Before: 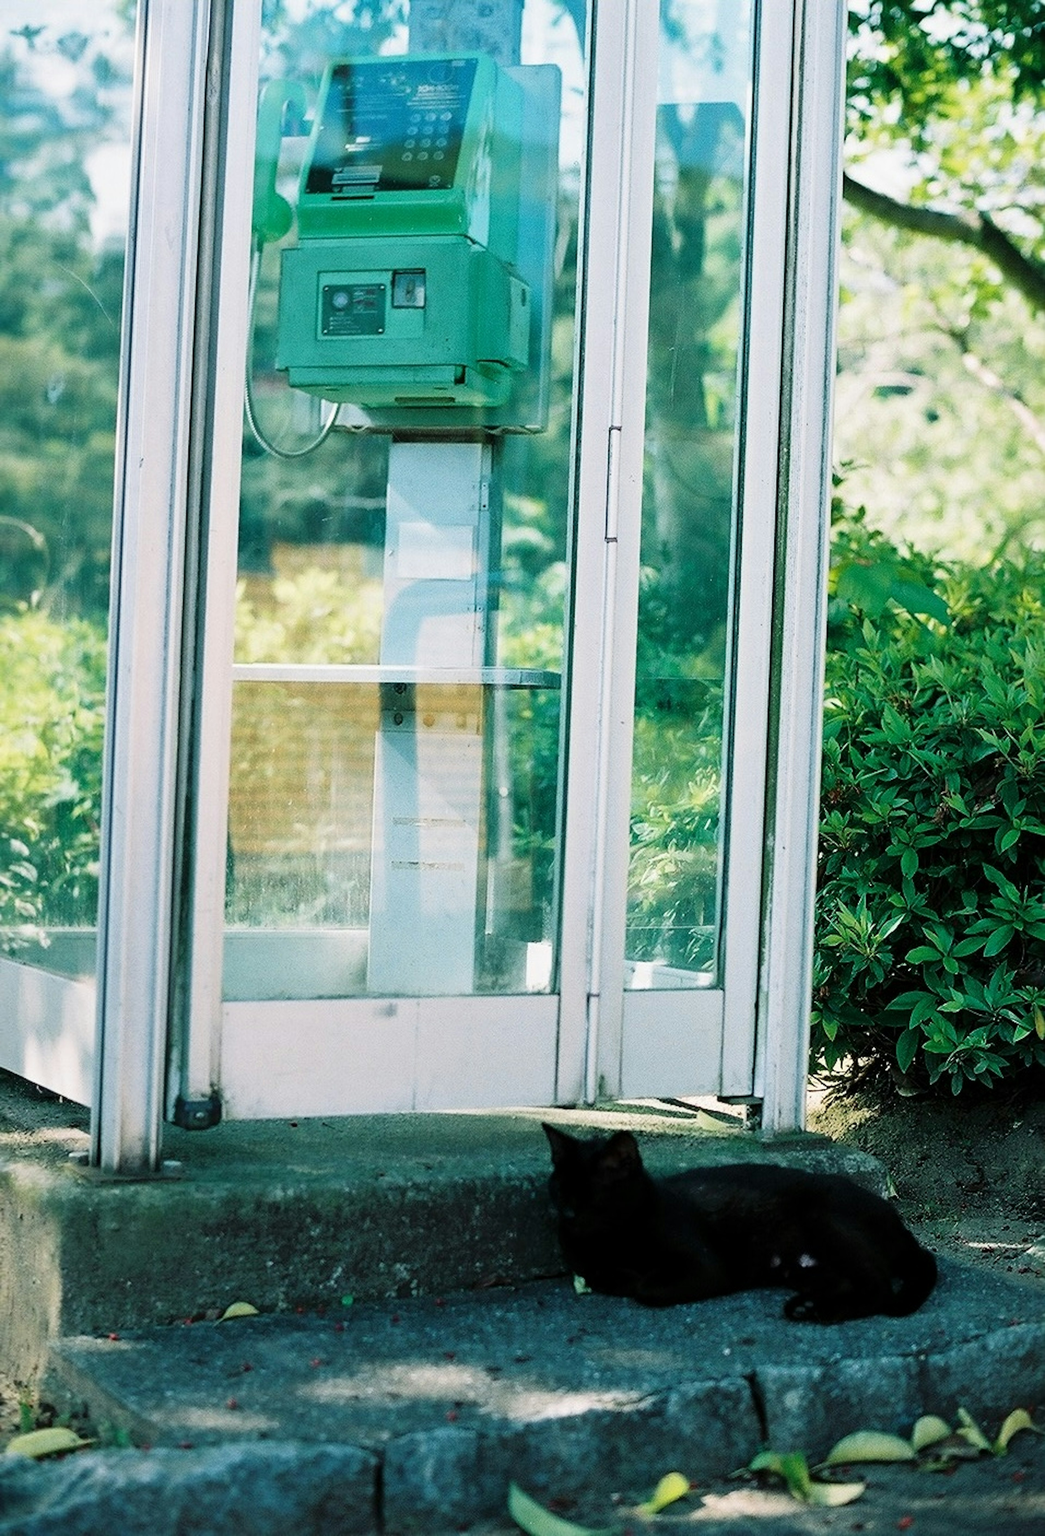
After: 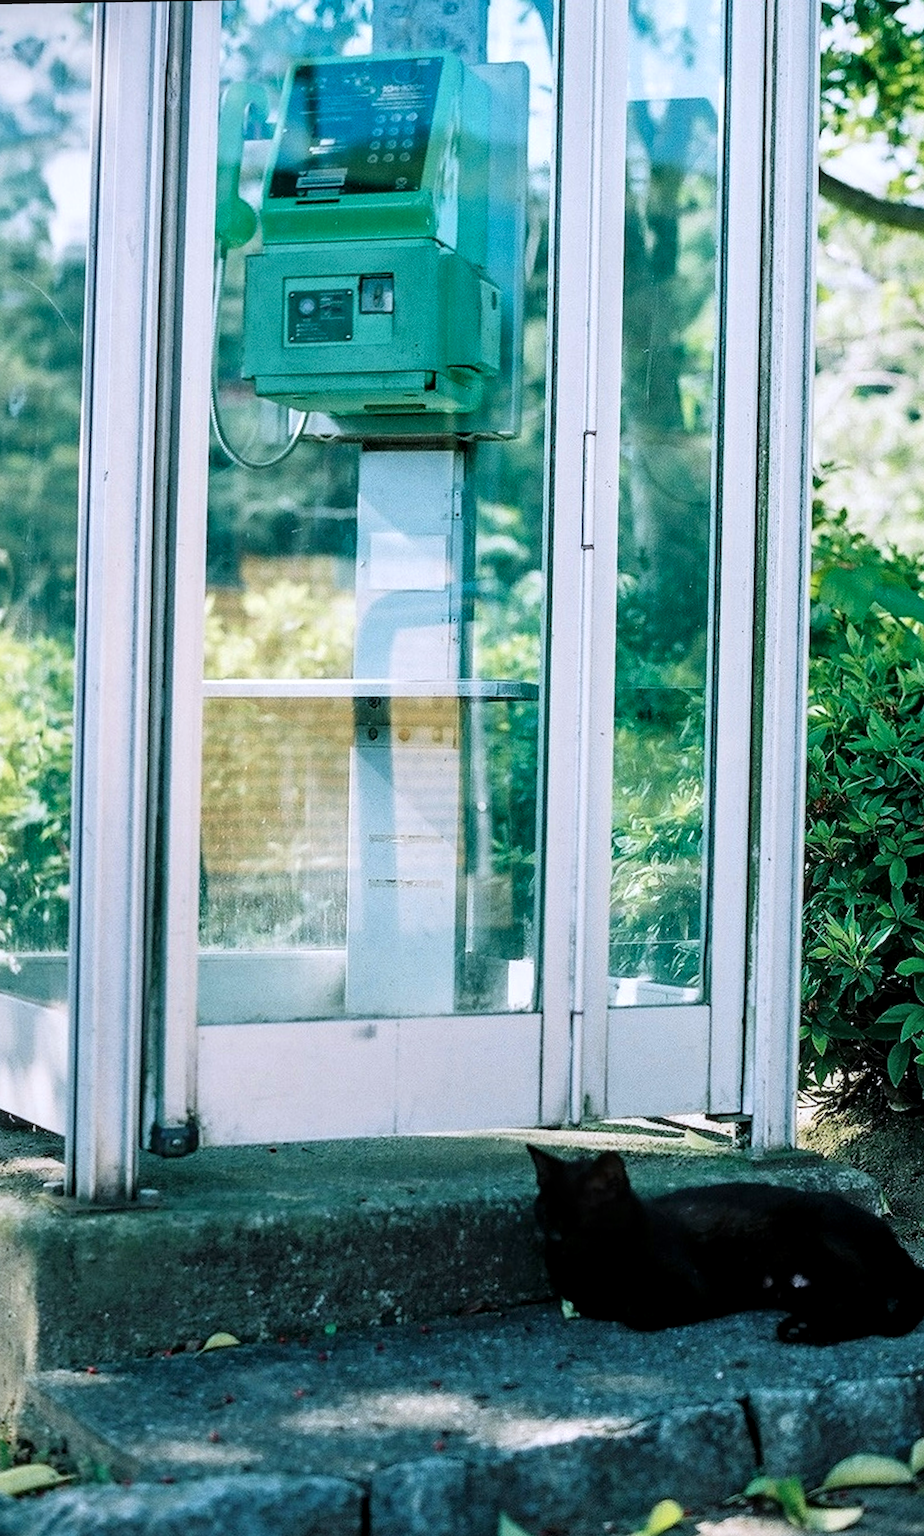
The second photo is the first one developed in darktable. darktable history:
crop and rotate: angle 0.926°, left 4.272%, top 0.799%, right 11.169%, bottom 2.452%
color calibration: illuminant as shot in camera, x 0.358, y 0.373, temperature 4628.91 K
local contrast: detail 130%
